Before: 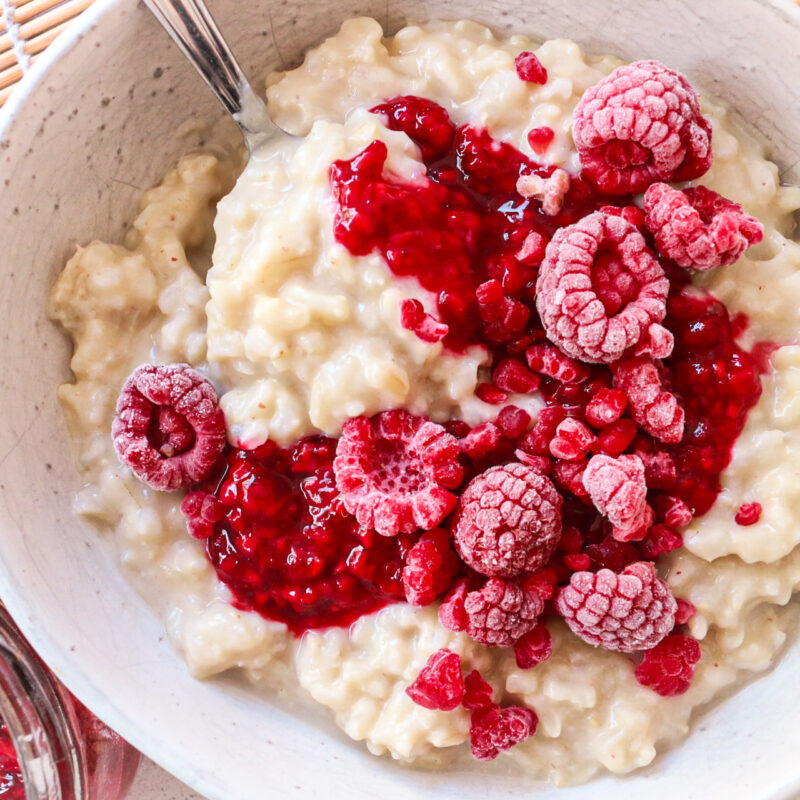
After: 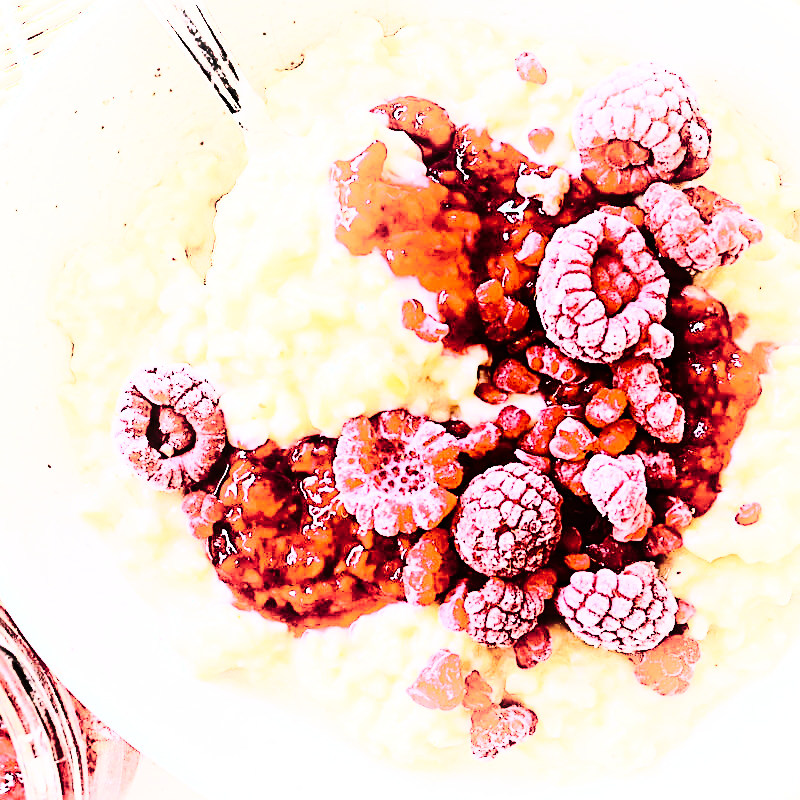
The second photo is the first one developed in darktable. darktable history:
shadows and highlights: shadows -90, highlights 90, soften with gaussian
contrast brightness saturation: contrast 0.24, brightness 0.09
rgb curve: curves: ch0 [(0, 0) (0.21, 0.15) (0.24, 0.21) (0.5, 0.75) (0.75, 0.96) (0.89, 0.99) (1, 1)]; ch1 [(0, 0.02) (0.21, 0.13) (0.25, 0.2) (0.5, 0.67) (0.75, 0.9) (0.89, 0.97) (1, 1)]; ch2 [(0, 0.02) (0.21, 0.13) (0.25, 0.2) (0.5, 0.67) (0.75, 0.9) (0.89, 0.97) (1, 1)], compensate middle gray true
color balance rgb: perceptual saturation grading › global saturation 20%, global vibrance 20%
tone curve: curves: ch0 [(0, 0) (0.003, 0.003) (0.011, 0.006) (0.025, 0.015) (0.044, 0.025) (0.069, 0.034) (0.1, 0.052) (0.136, 0.092) (0.177, 0.157) (0.224, 0.228) (0.277, 0.305) (0.335, 0.392) (0.399, 0.466) (0.468, 0.543) (0.543, 0.612) (0.623, 0.692) (0.709, 0.78) (0.801, 0.865) (0.898, 0.935) (1, 1)], preserve colors none
sharpen: amount 1
haze removal: compatibility mode true, adaptive false
